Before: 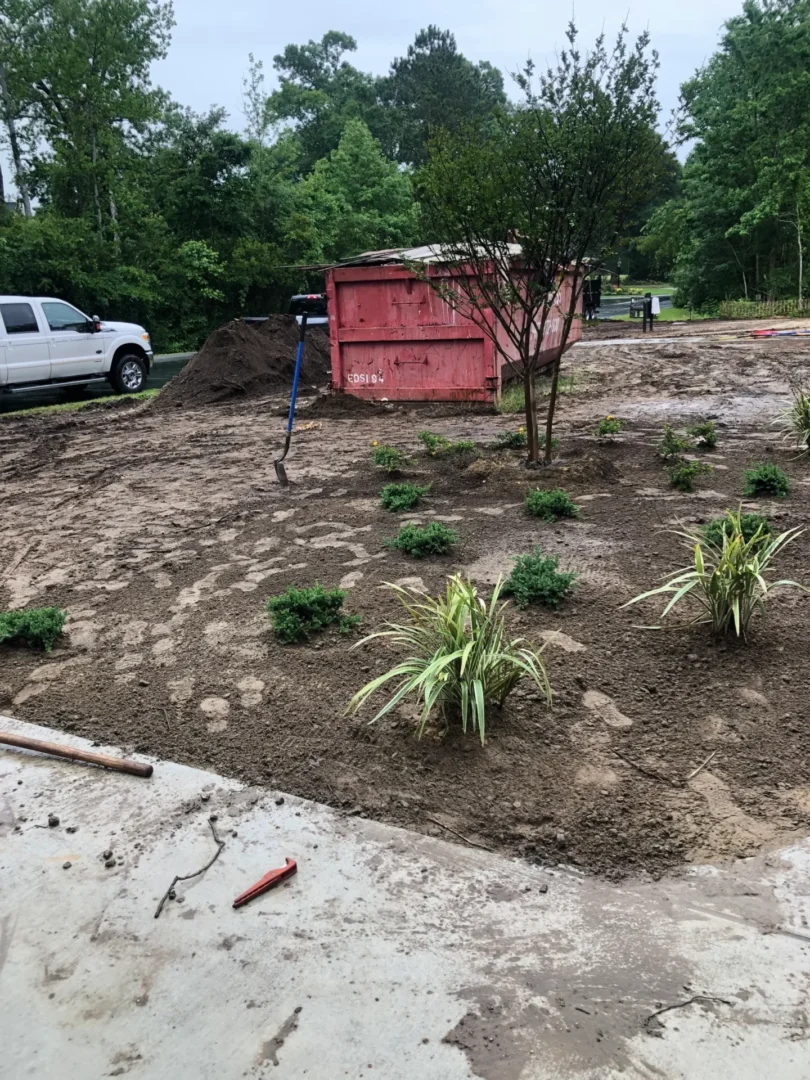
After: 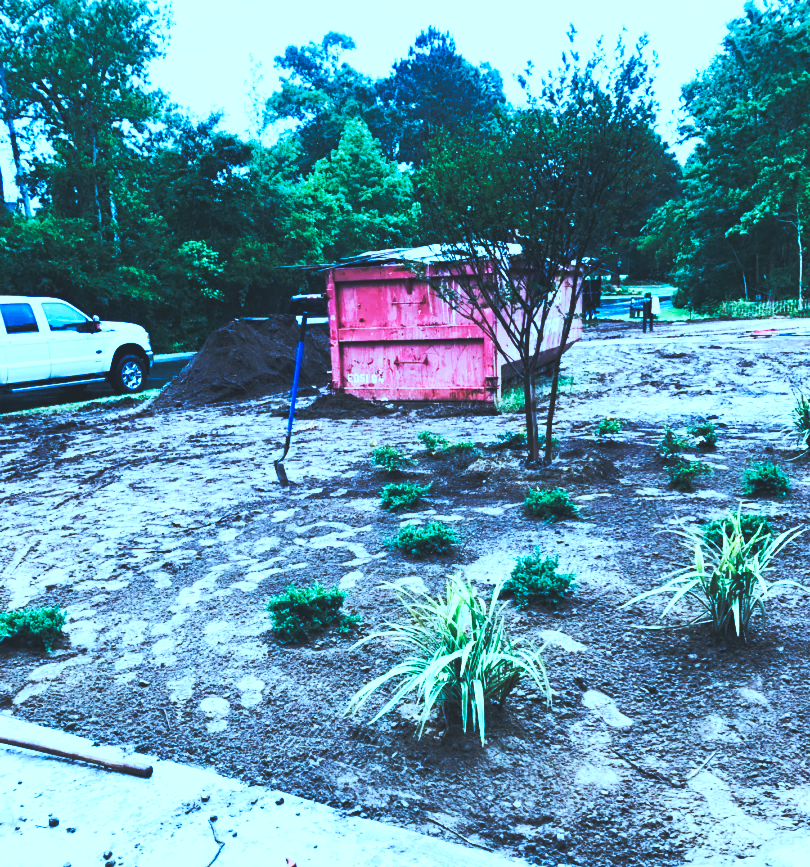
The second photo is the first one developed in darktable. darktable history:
crop: bottom 19.644%
exposure: black level correction -0.001, exposure 0.08 EV, compensate highlight preservation false
color correction: highlights a* -9.35, highlights b* -23.15
base curve: curves: ch0 [(0, 0.015) (0.085, 0.116) (0.134, 0.298) (0.19, 0.545) (0.296, 0.764) (0.599, 0.982) (1, 1)], preserve colors none
color calibration: x 0.367, y 0.376, temperature 4372.25 K
white balance: red 1.066, blue 1.119
color balance rgb: shadows lift › chroma 7.23%, shadows lift › hue 246.48°, highlights gain › chroma 5.38%, highlights gain › hue 196.93°, white fulcrum 1 EV
